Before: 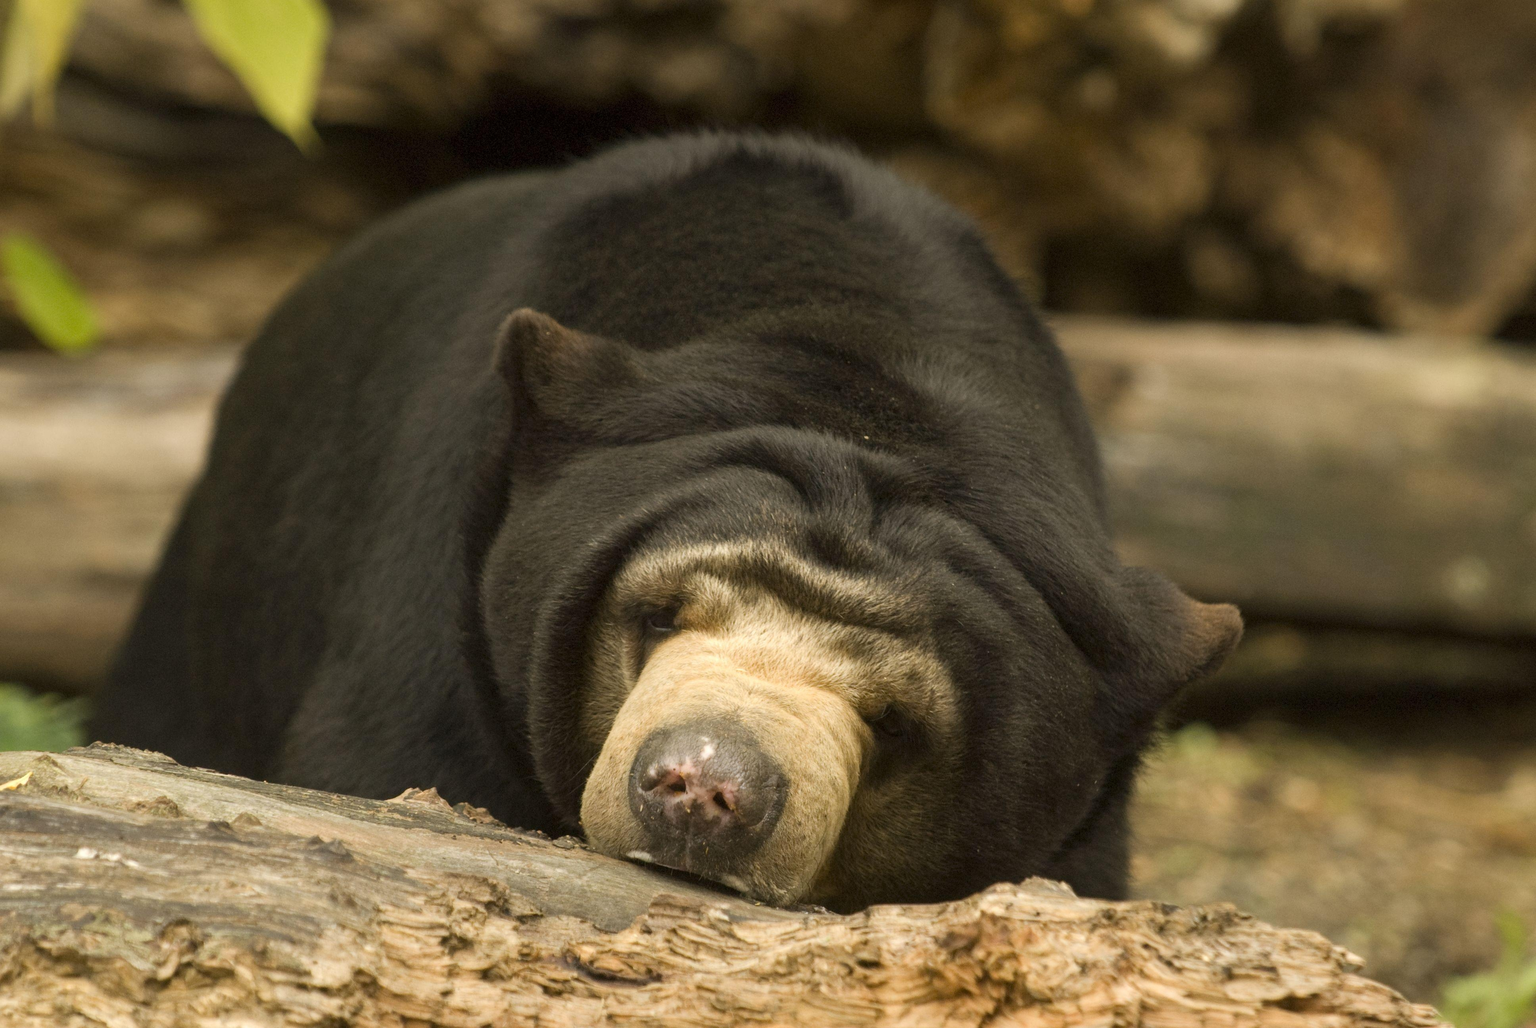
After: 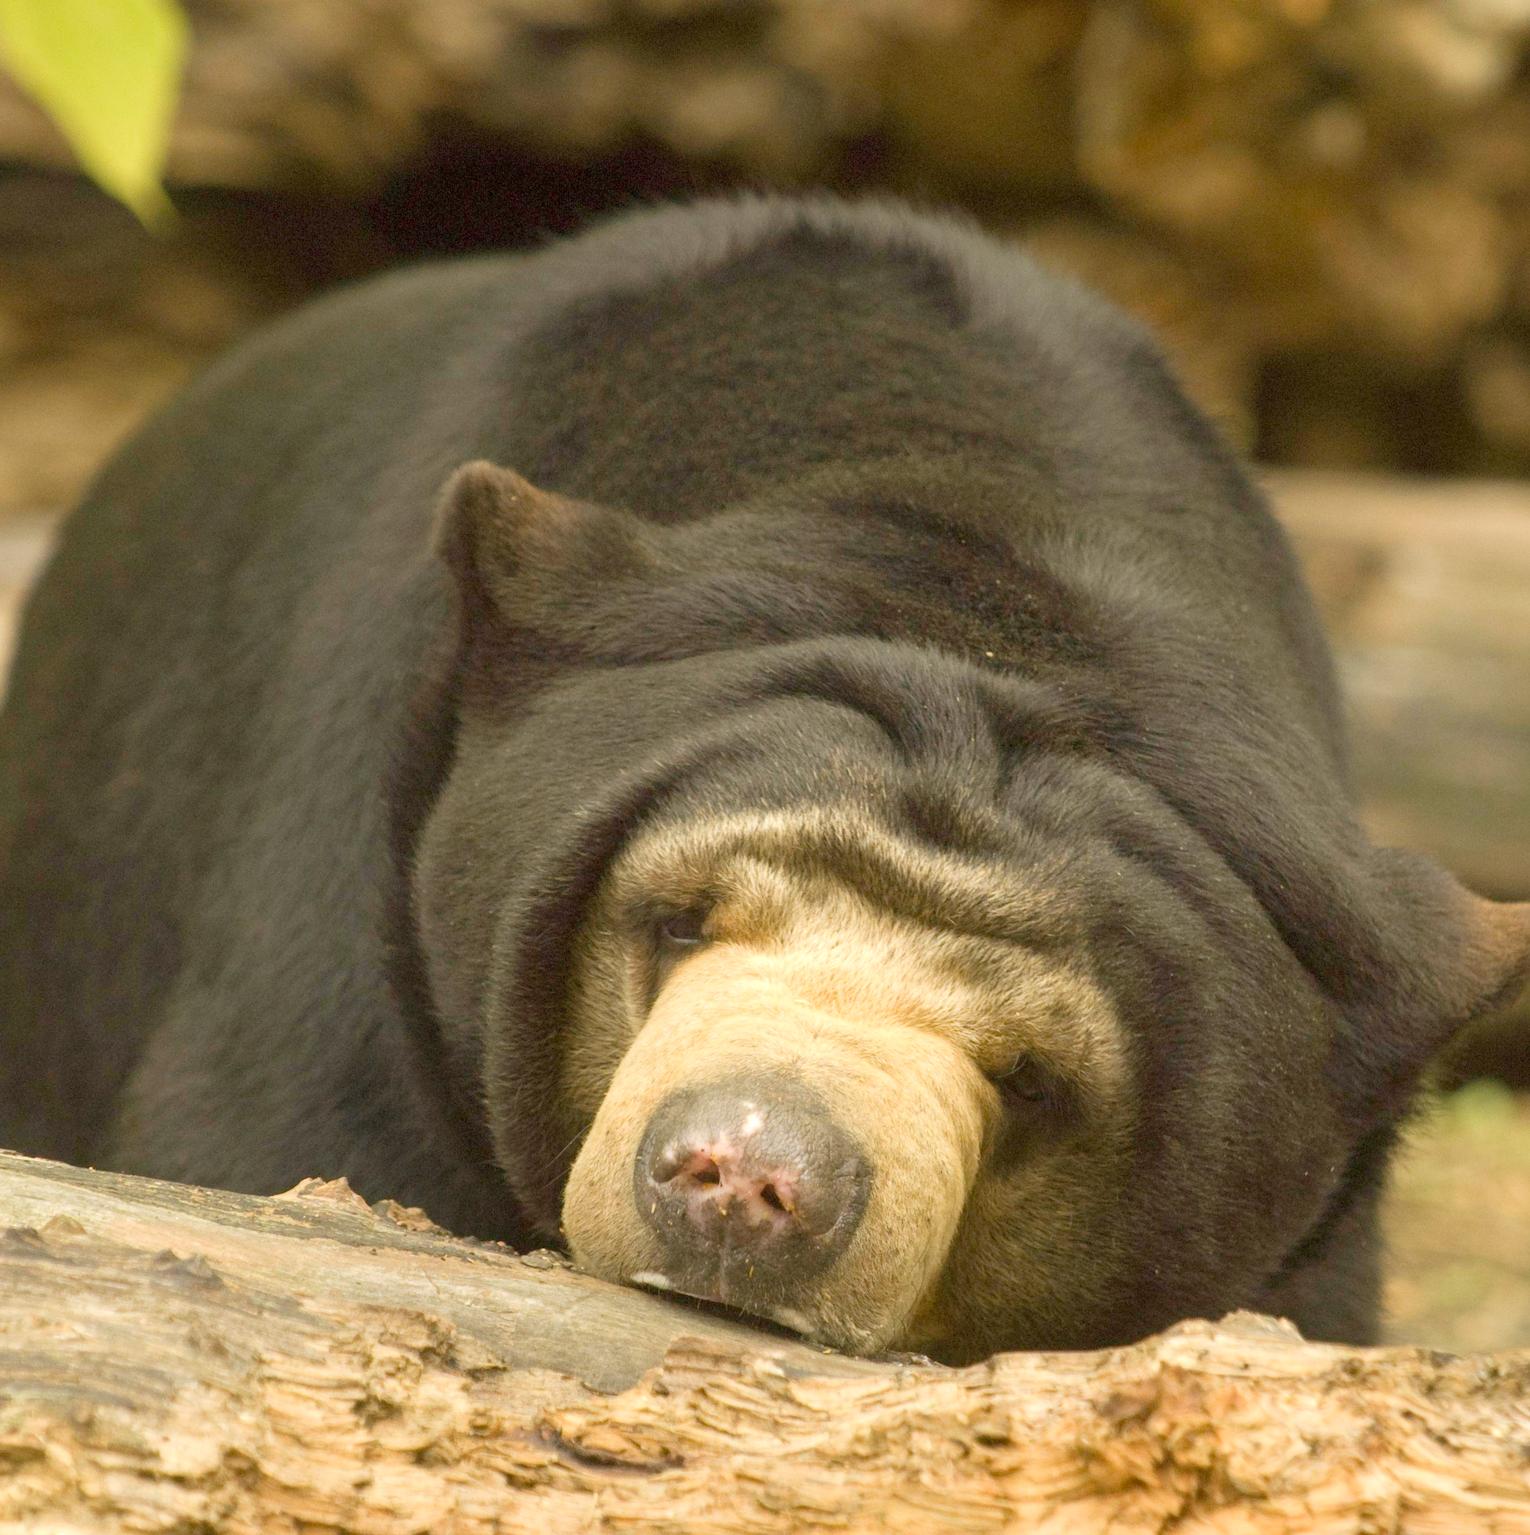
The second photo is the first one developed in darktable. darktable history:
levels: levels [0, 0.397, 0.955]
crop and rotate: left 13.342%, right 19.991%
